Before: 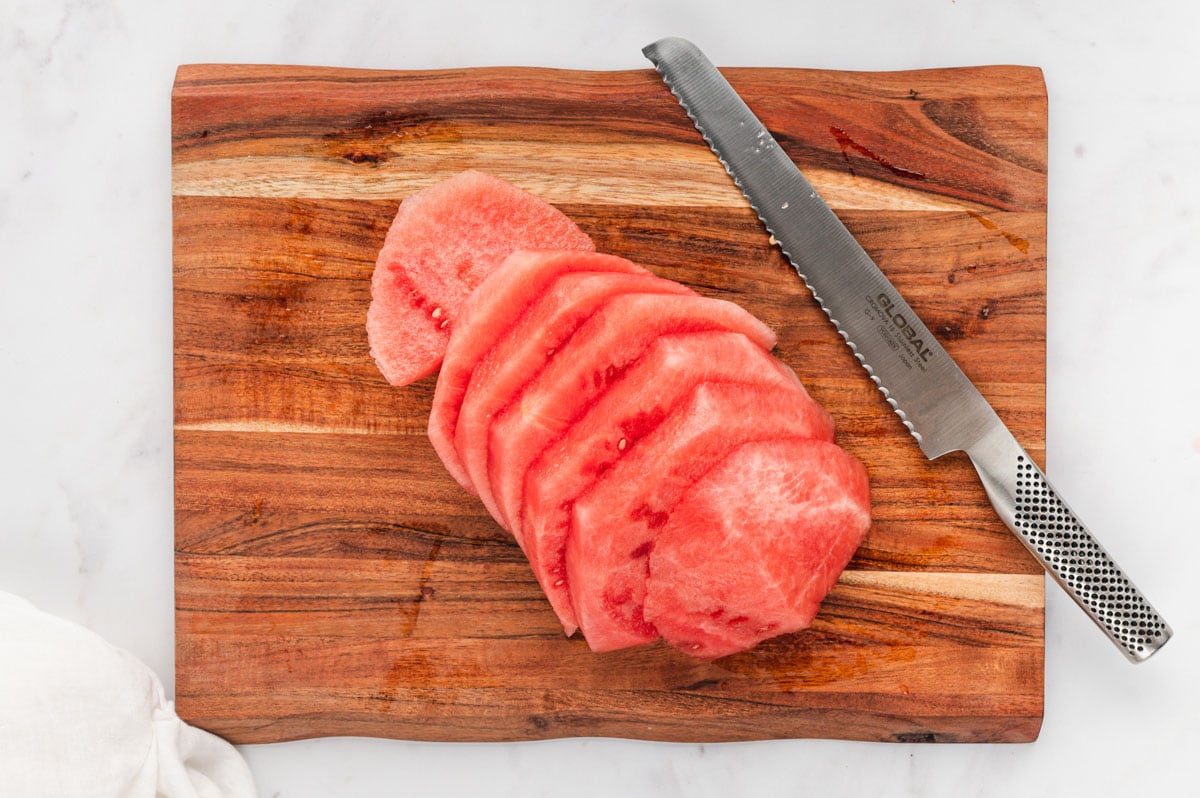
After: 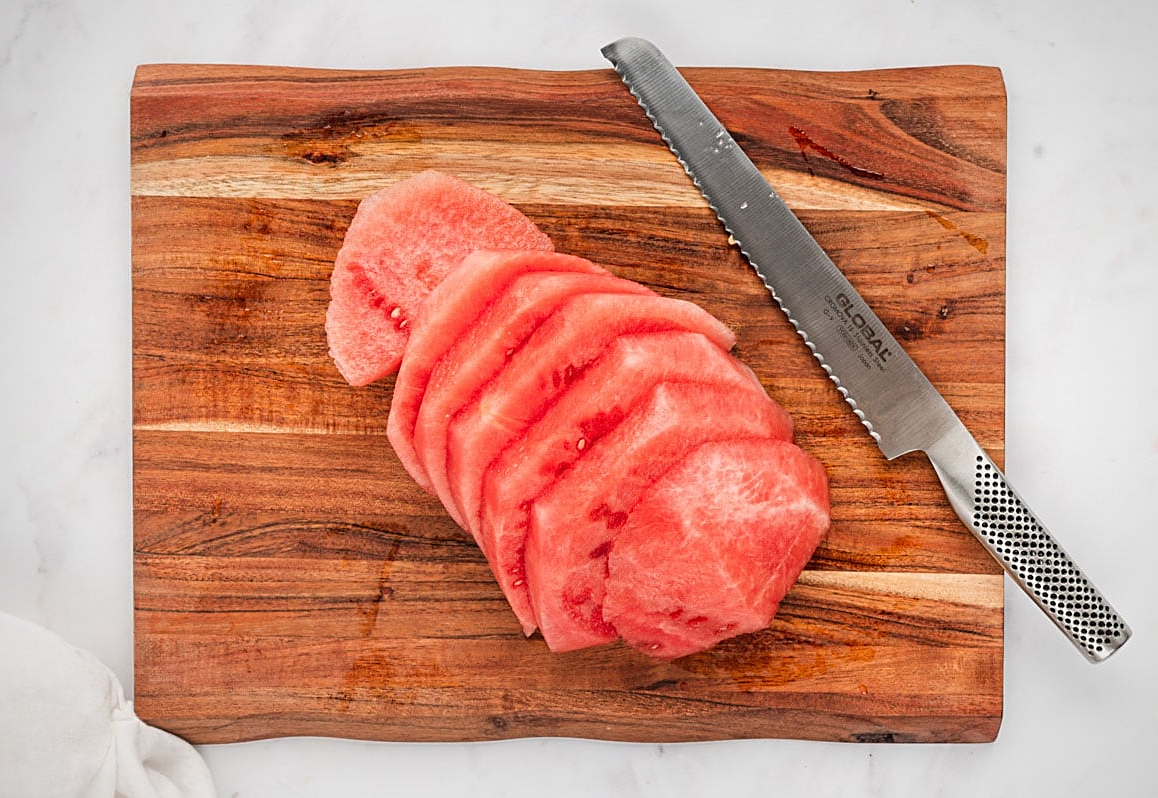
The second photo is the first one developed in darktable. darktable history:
crop and rotate: left 3.443%
vignetting: brightness -0.365, saturation 0.011
sharpen: on, module defaults
